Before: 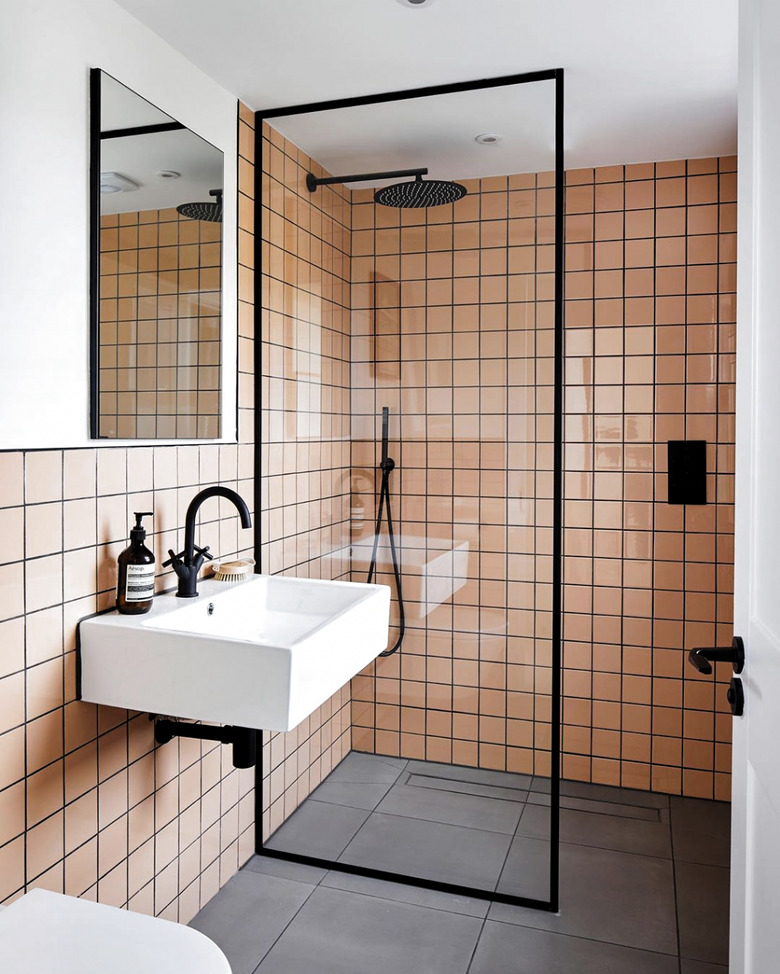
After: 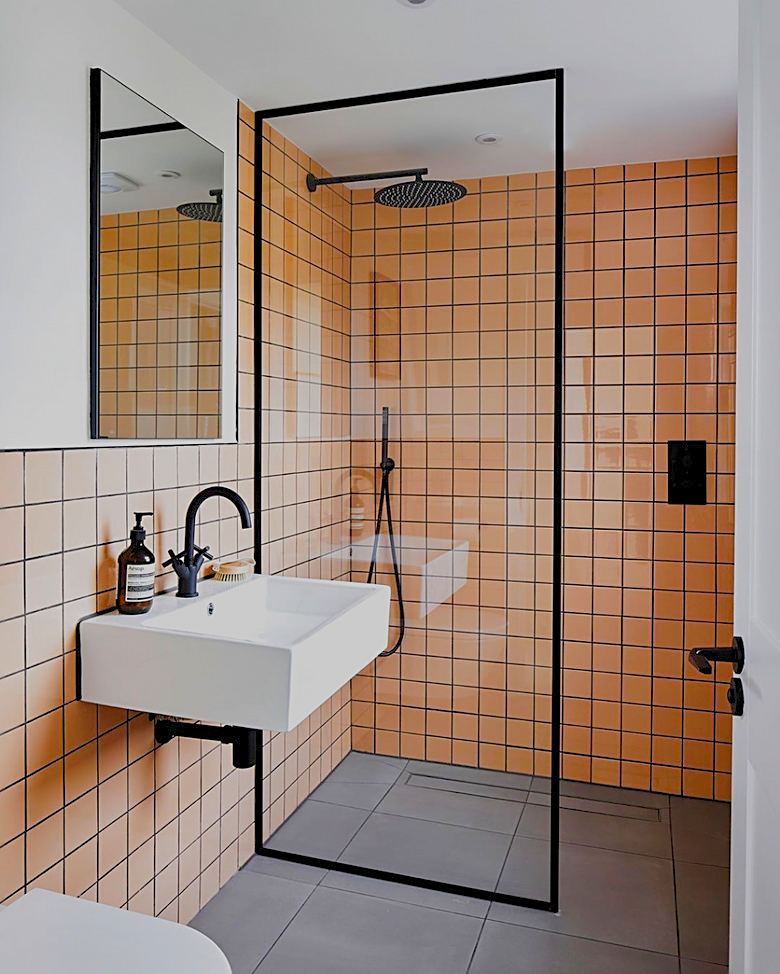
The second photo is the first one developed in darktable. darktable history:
contrast brightness saturation: saturation 0.123
sharpen: on, module defaults
color balance rgb: shadows lift › hue 87.7°, perceptual saturation grading › global saturation 29.684%, contrast -29.415%
